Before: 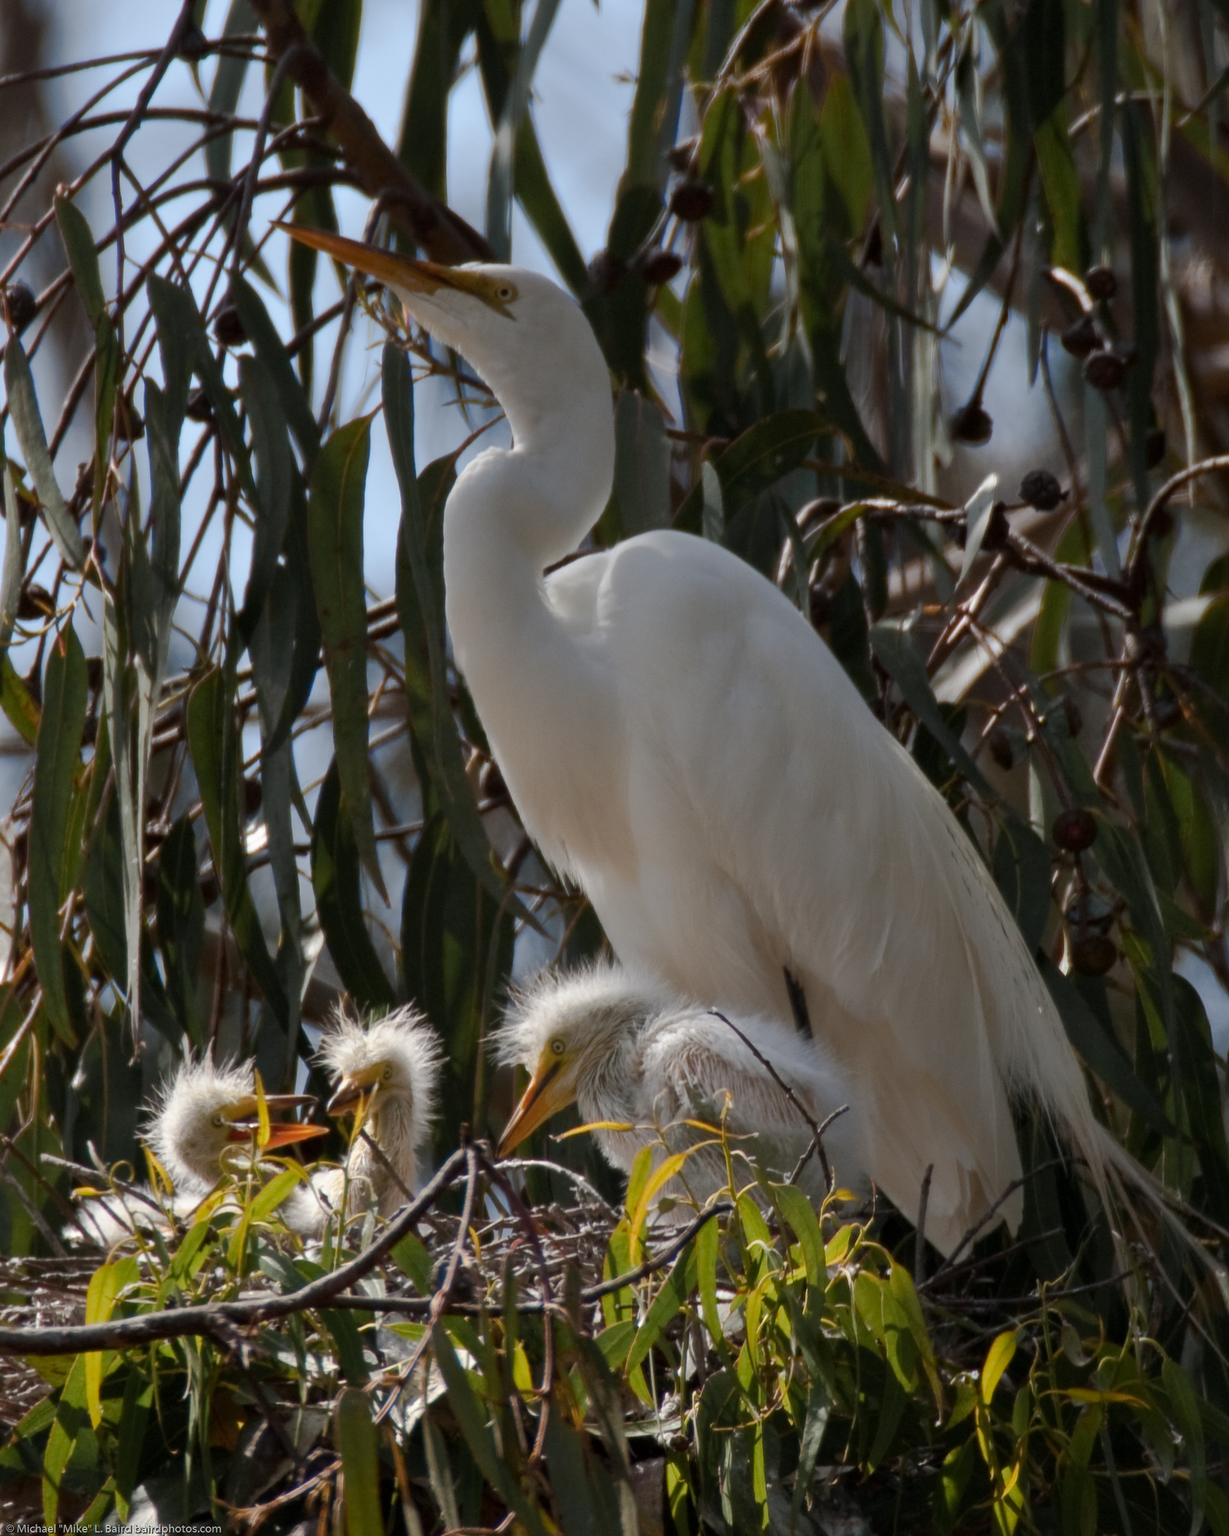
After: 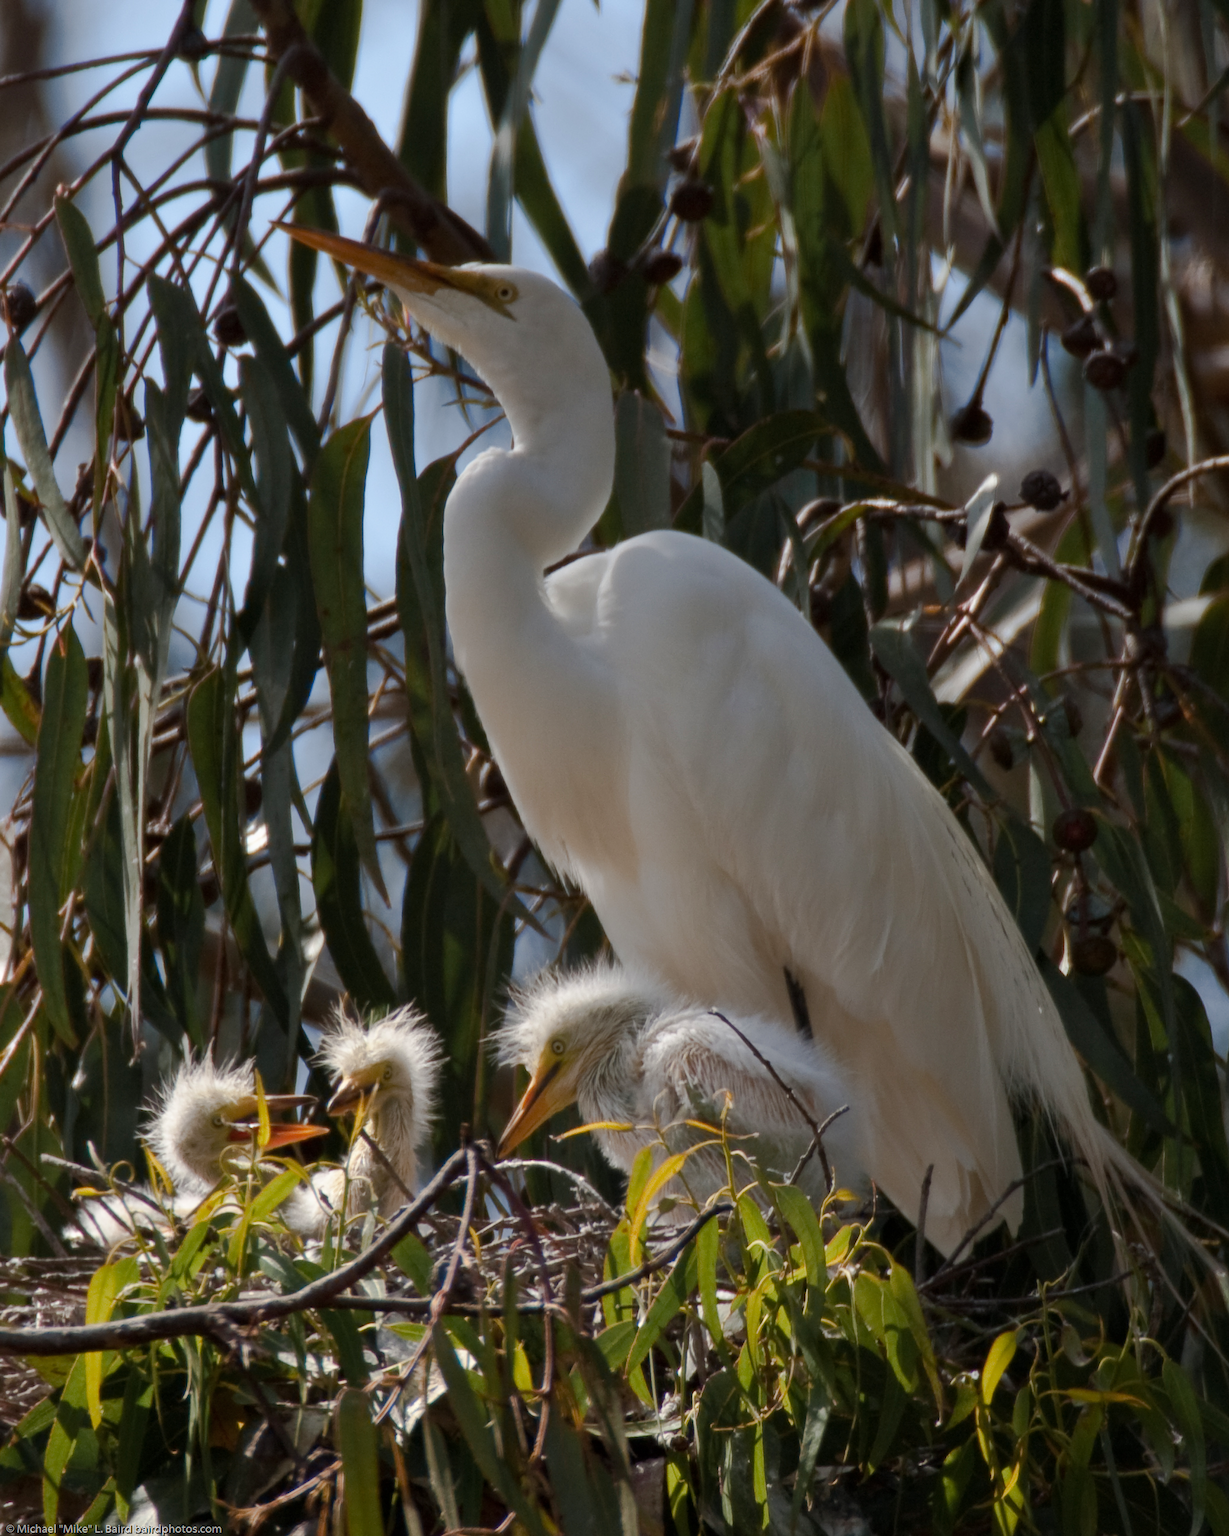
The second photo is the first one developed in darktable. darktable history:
velvia: strength 14.73%
